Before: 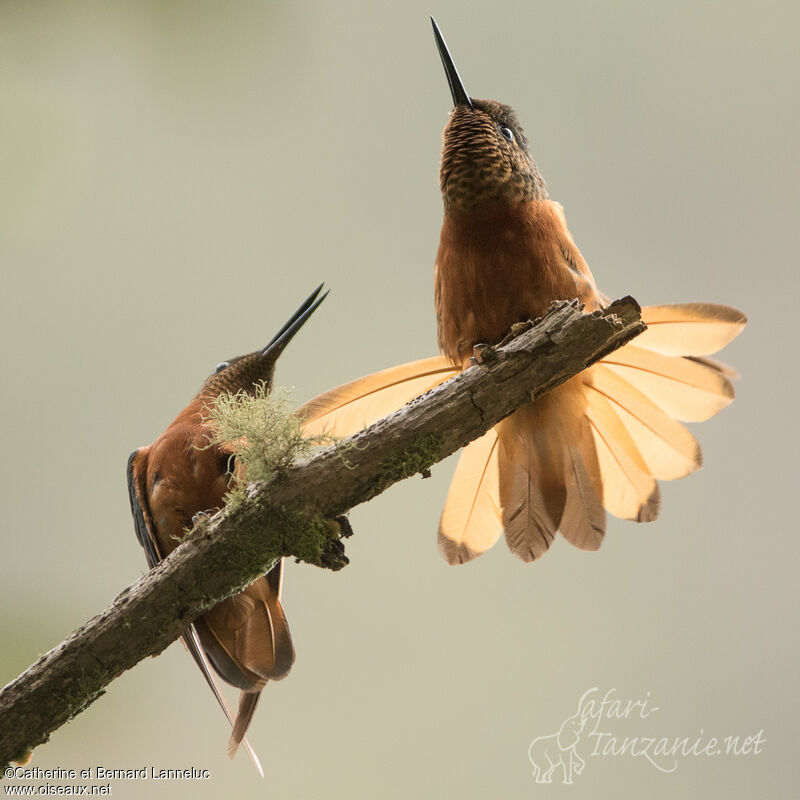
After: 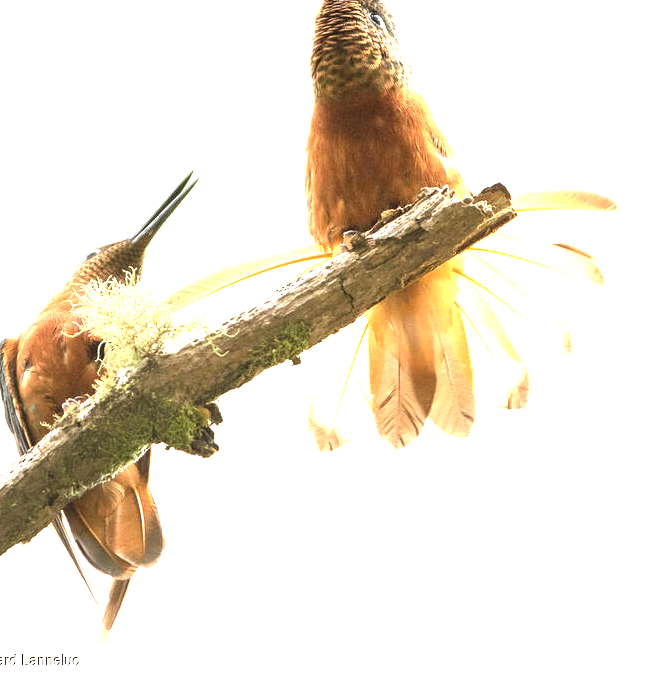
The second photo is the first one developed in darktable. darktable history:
exposure: black level correction 0, exposure 2.088 EV, compensate exposure bias true, compensate highlight preservation false
crop: left 16.315%, top 14.246%
vibrance: on, module defaults
